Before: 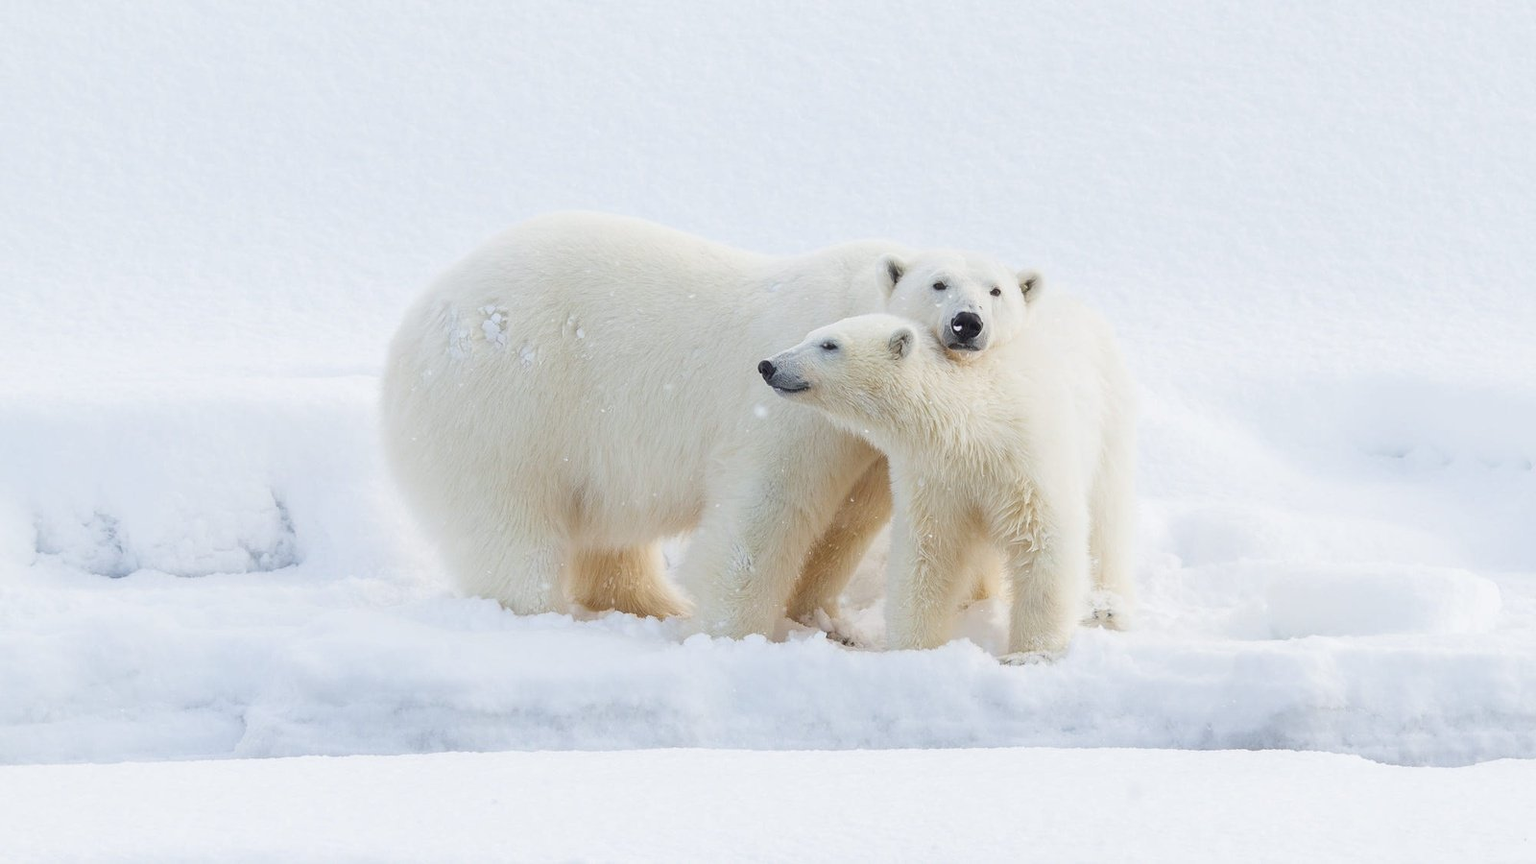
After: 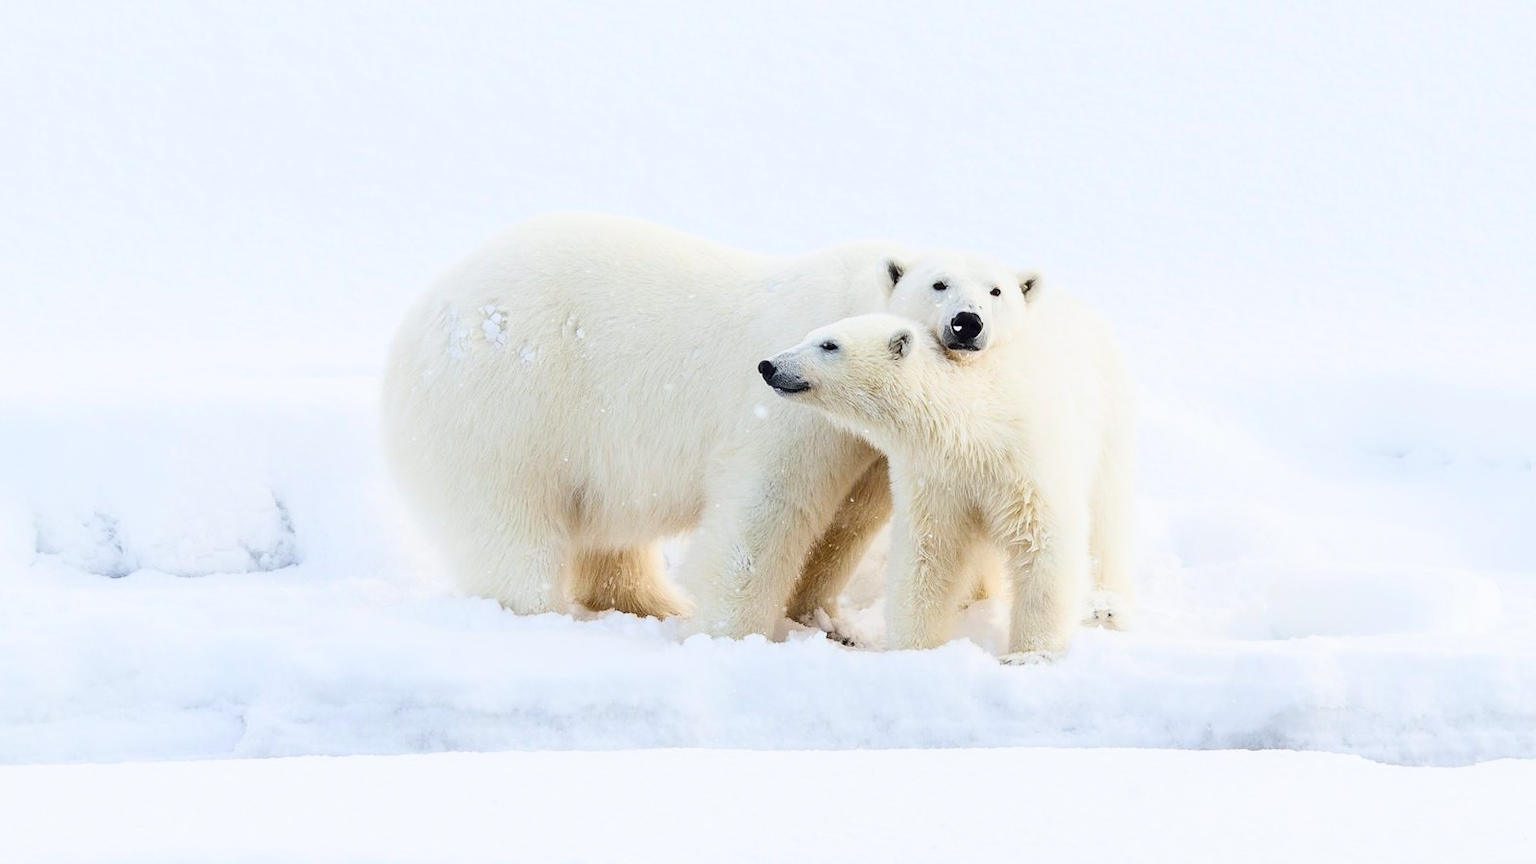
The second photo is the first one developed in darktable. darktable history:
contrast brightness saturation: contrast 0.335, brightness -0.084, saturation 0.165
